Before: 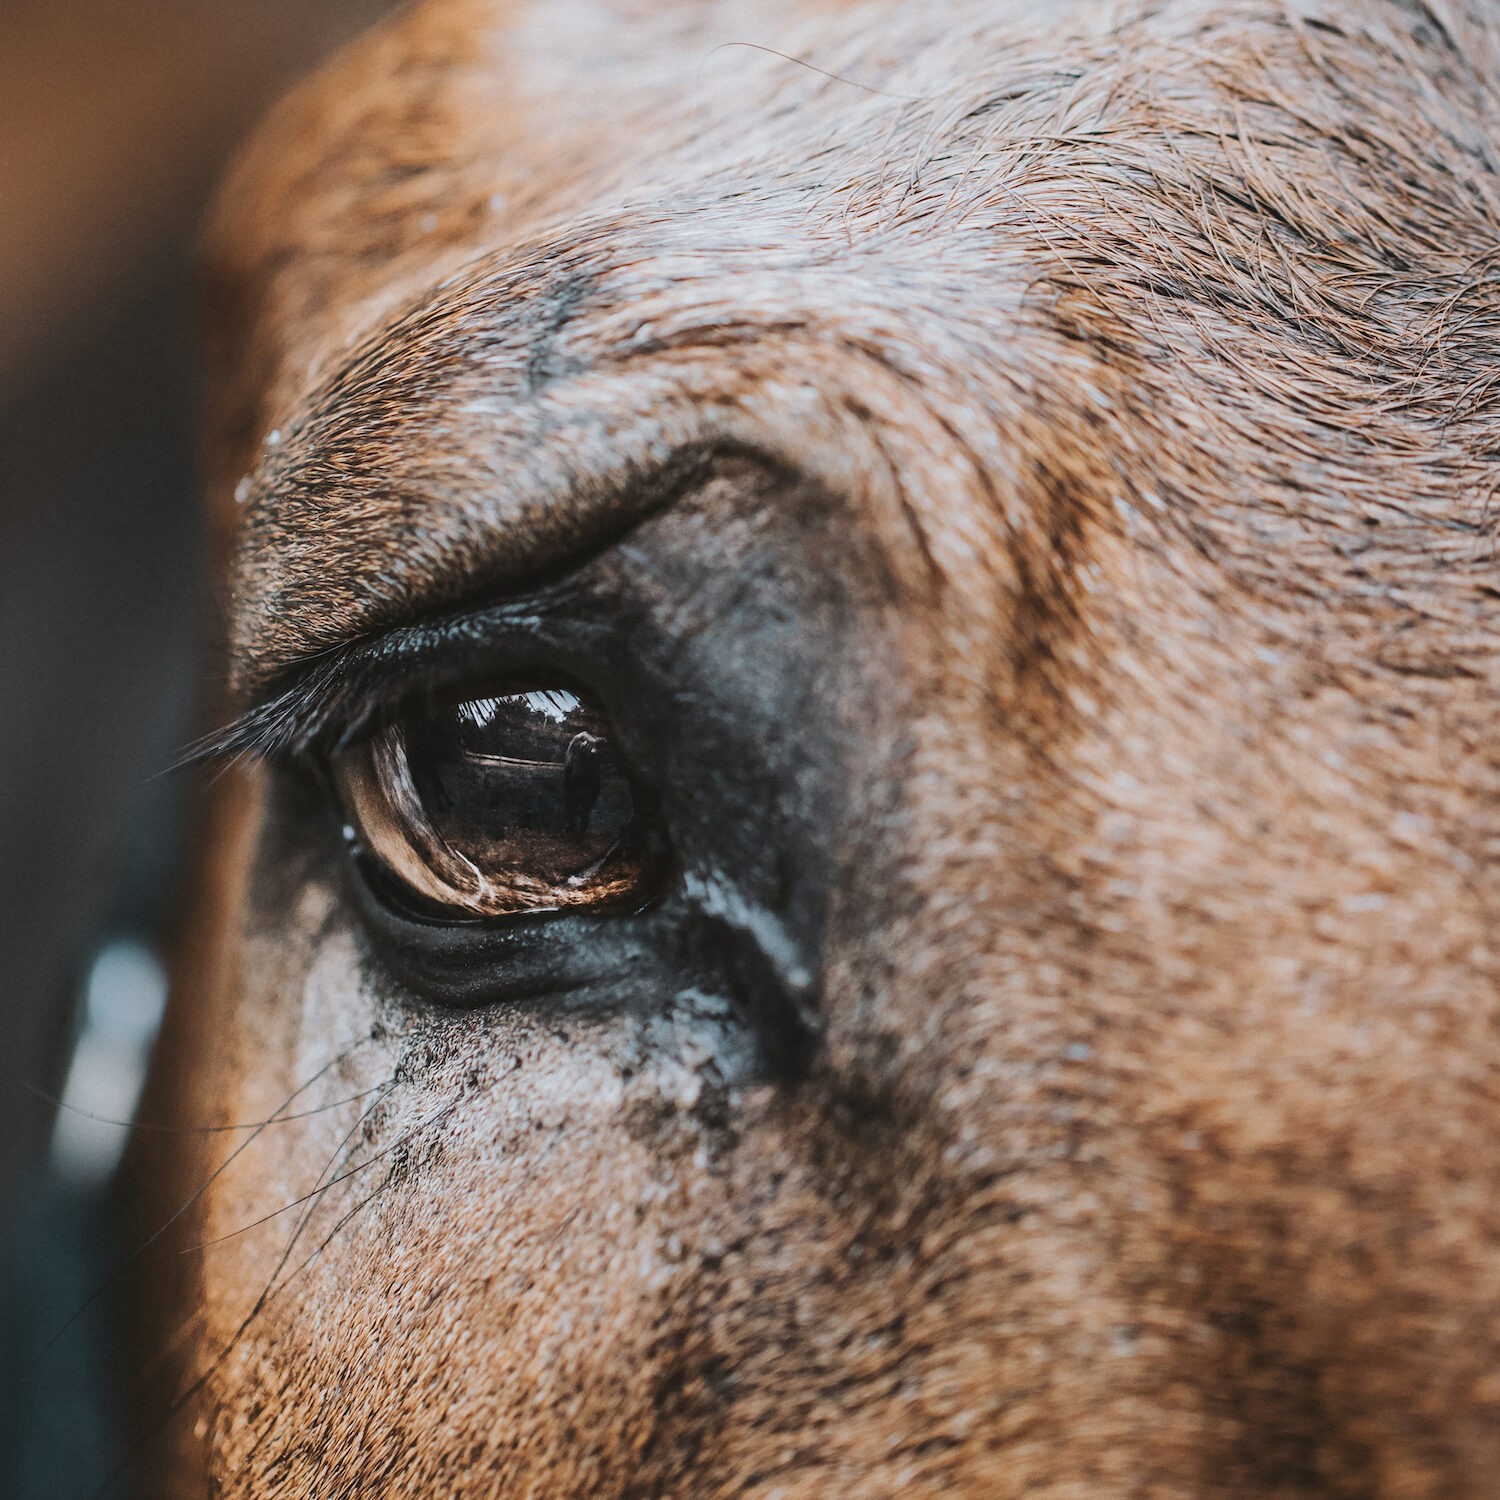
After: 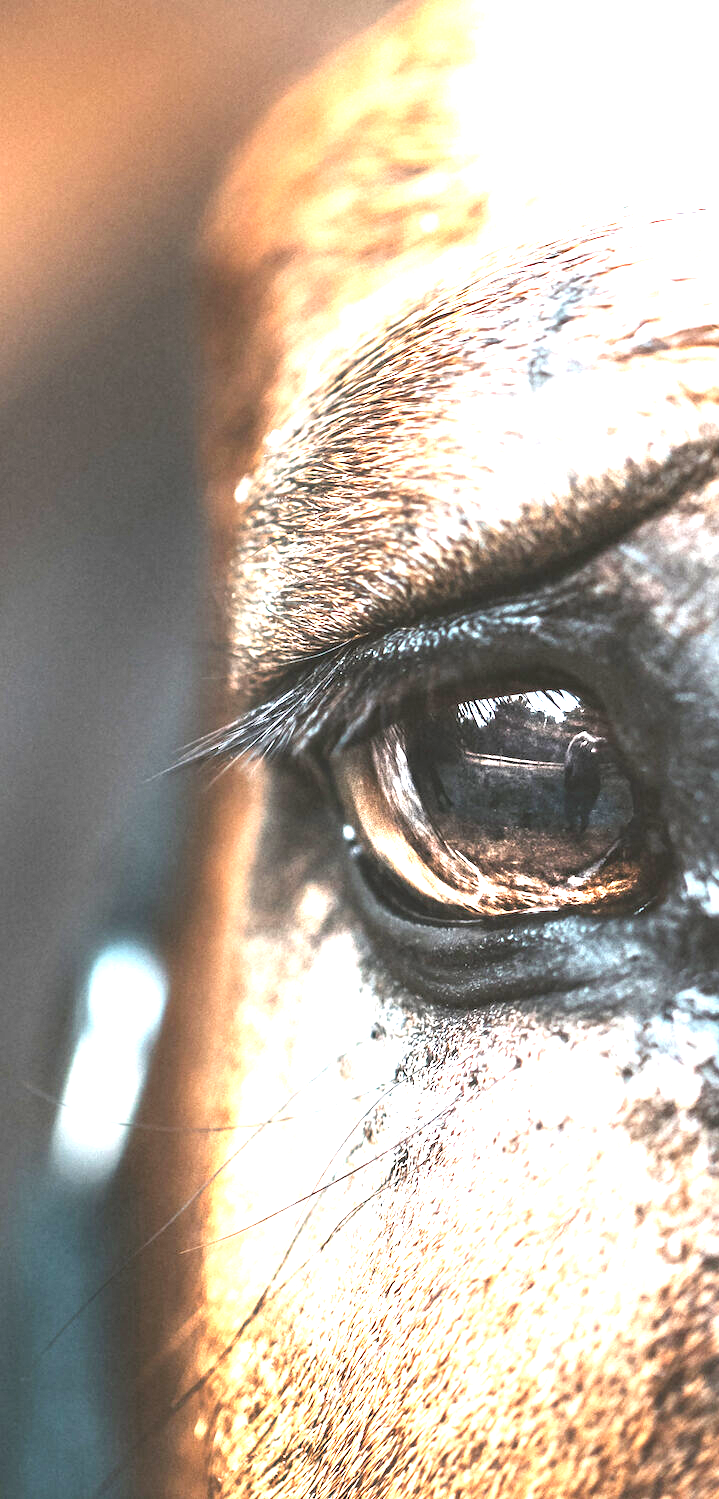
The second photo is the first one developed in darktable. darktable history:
crop and rotate: left 0.053%, top 0%, right 51.984%
exposure: exposure 1.228 EV, compensate exposure bias true, compensate highlight preservation false
